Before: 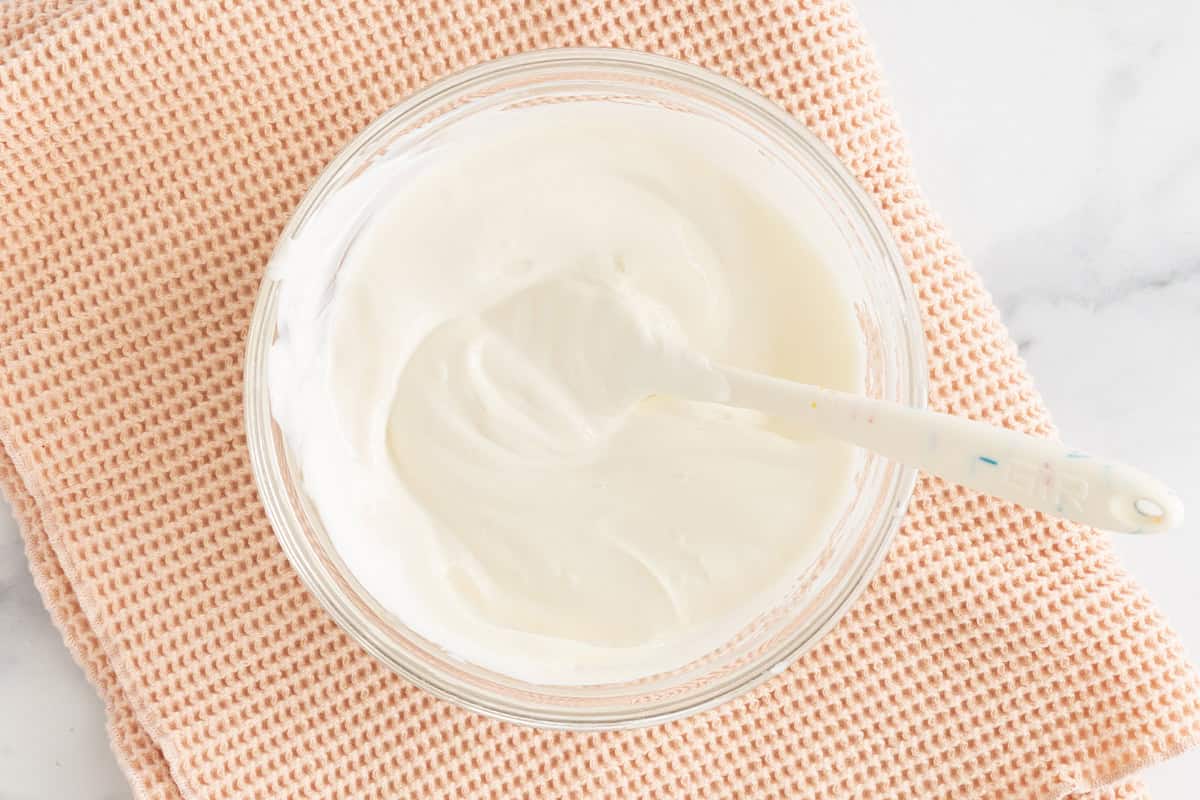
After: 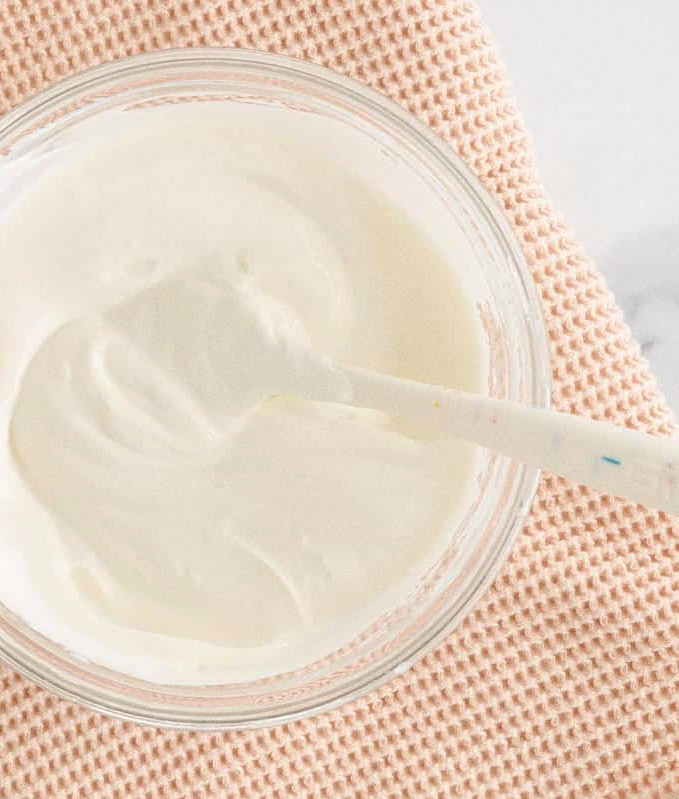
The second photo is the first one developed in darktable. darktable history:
crop: left 31.458%, top 0%, right 11.876%
grain: coarseness 0.09 ISO
tone curve: curves: ch0 [(0, 0) (0.003, 0.001) (0.011, 0.002) (0.025, 0.007) (0.044, 0.015) (0.069, 0.022) (0.1, 0.03) (0.136, 0.056) (0.177, 0.115) (0.224, 0.177) (0.277, 0.244) (0.335, 0.322) (0.399, 0.398) (0.468, 0.471) (0.543, 0.545) (0.623, 0.614) (0.709, 0.685) (0.801, 0.765) (0.898, 0.867) (1, 1)], preserve colors none
